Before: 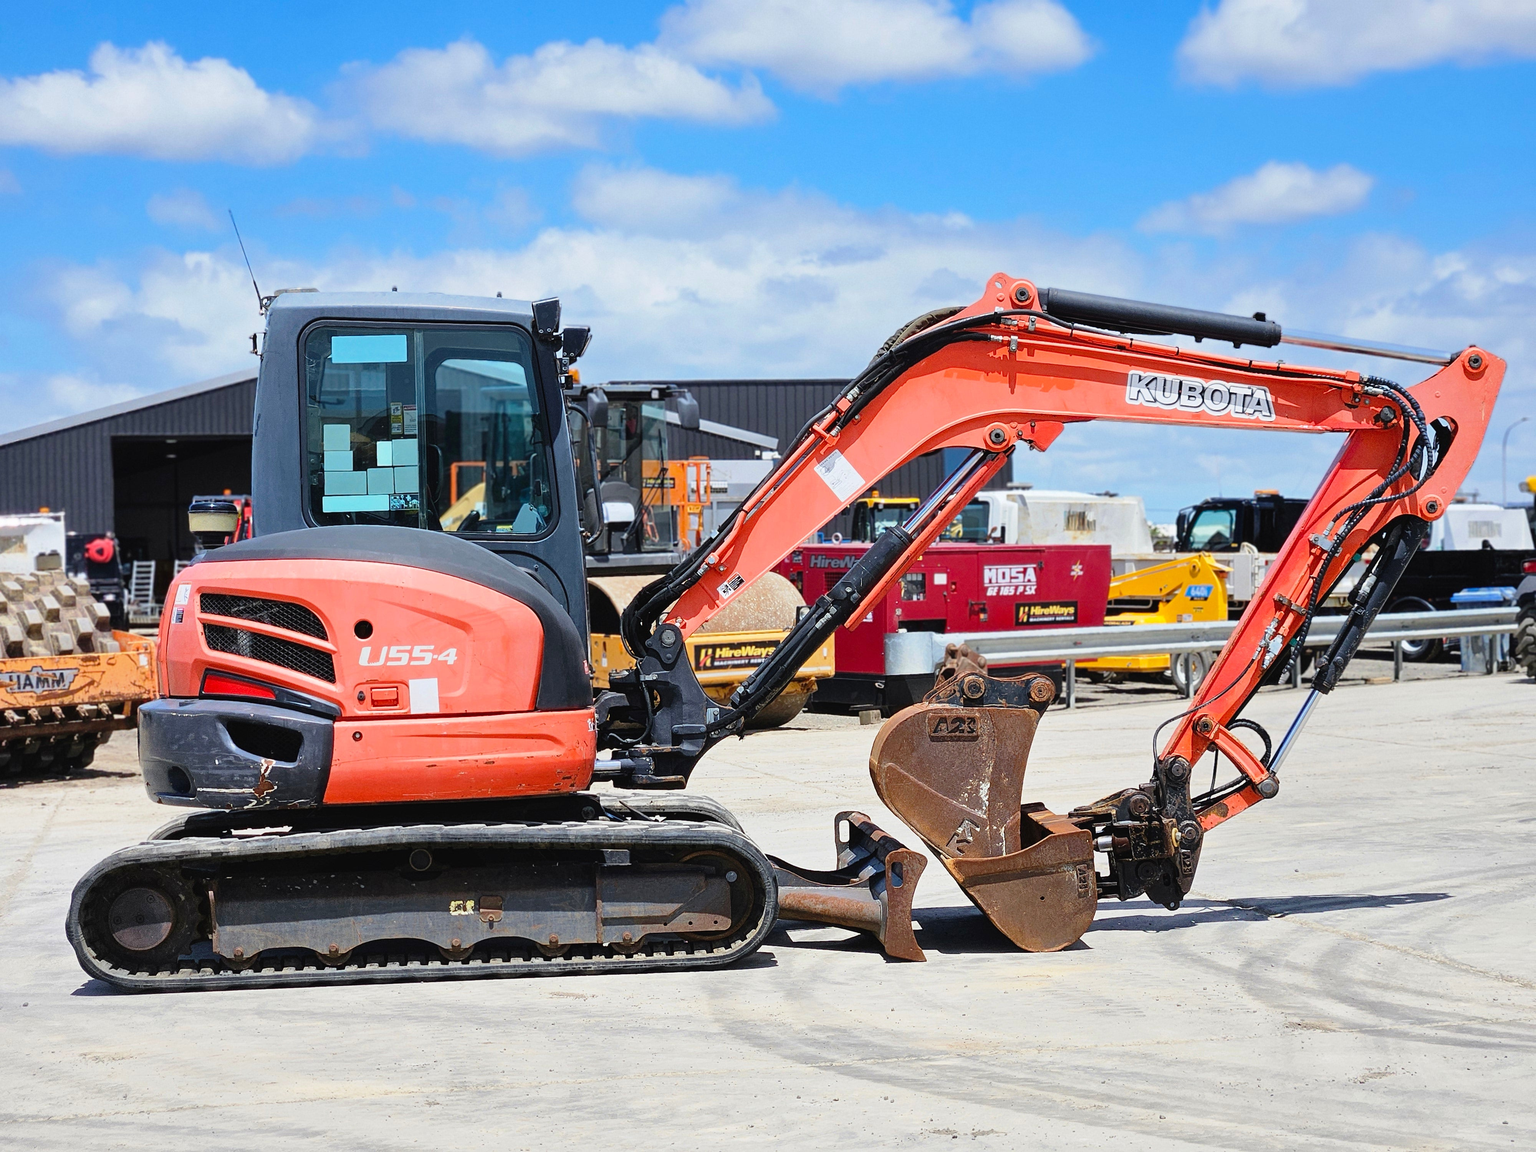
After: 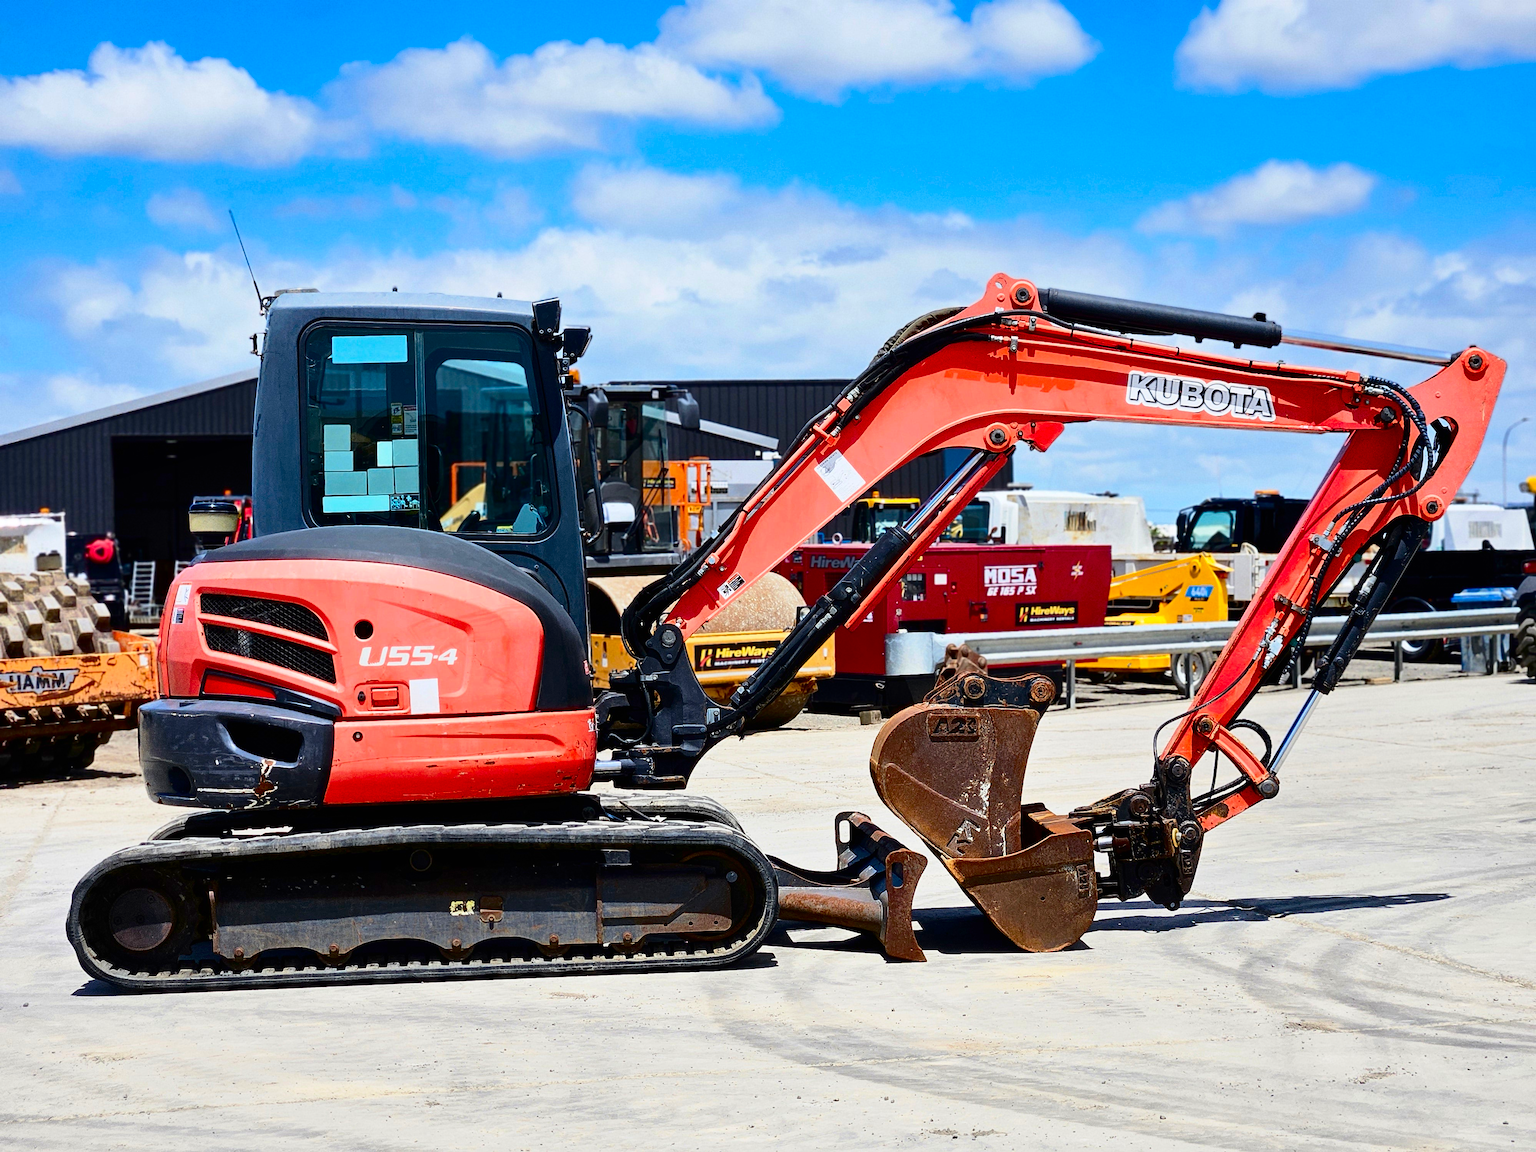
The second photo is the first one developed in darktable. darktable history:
tone equalizer: on, module defaults
contrast brightness saturation: contrast 0.22, brightness -0.19, saturation 0.24
